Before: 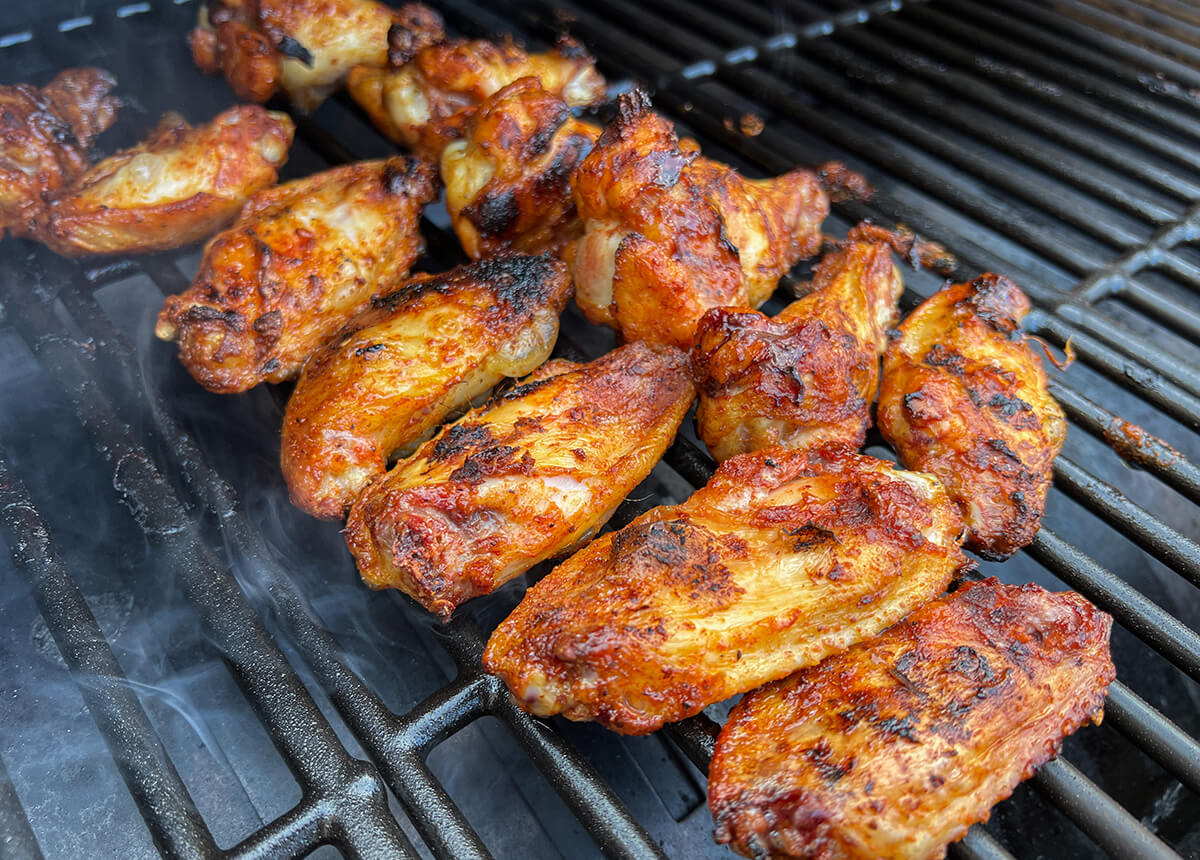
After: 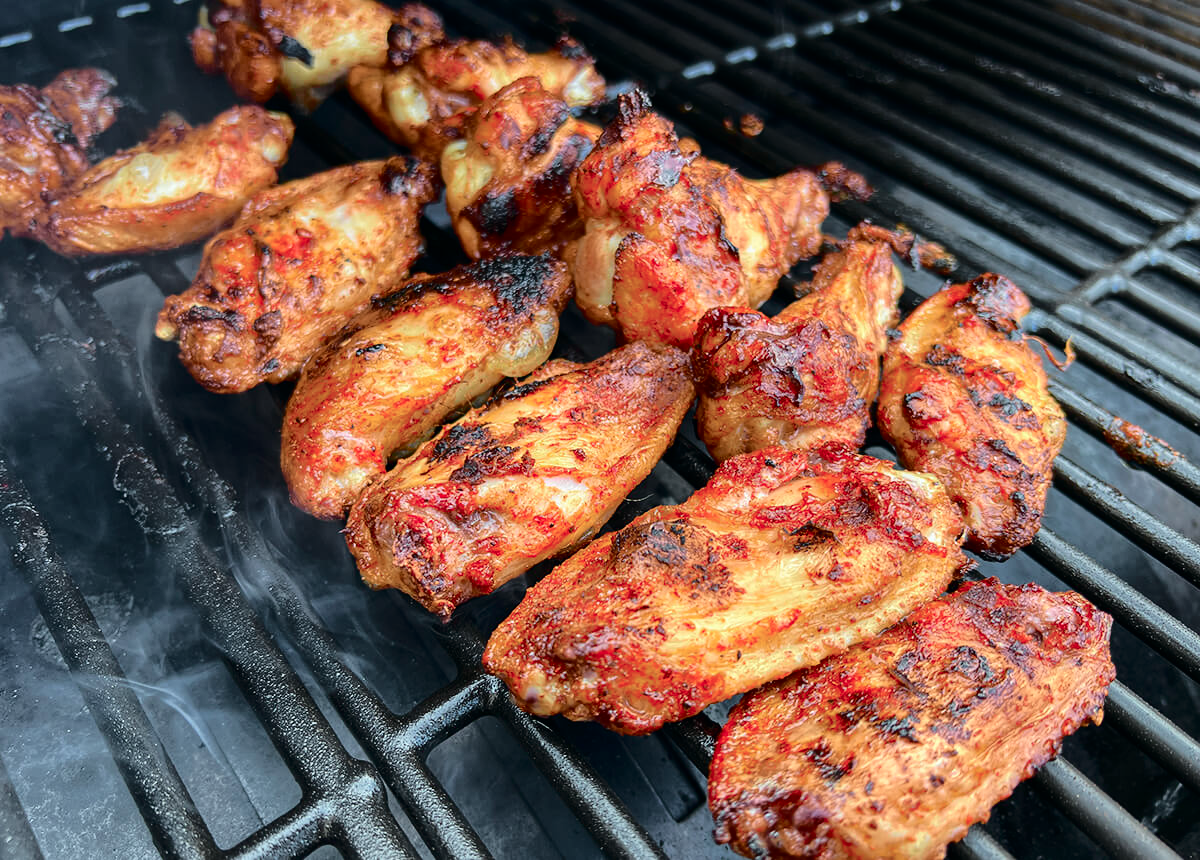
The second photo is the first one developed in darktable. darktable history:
tone curve: curves: ch0 [(0, 0) (0.081, 0.044) (0.192, 0.125) (0.283, 0.238) (0.416, 0.449) (0.495, 0.524) (0.686, 0.743) (0.826, 0.865) (0.978, 0.988)]; ch1 [(0, 0) (0.161, 0.092) (0.35, 0.33) (0.392, 0.392) (0.427, 0.426) (0.479, 0.472) (0.505, 0.497) (0.521, 0.514) (0.547, 0.568) (0.579, 0.597) (0.625, 0.627) (0.678, 0.733) (1, 1)]; ch2 [(0, 0) (0.346, 0.362) (0.404, 0.427) (0.502, 0.495) (0.531, 0.523) (0.549, 0.554) (0.582, 0.596) (0.629, 0.642) (0.717, 0.678) (1, 1)], color space Lab, independent channels, preserve colors none
